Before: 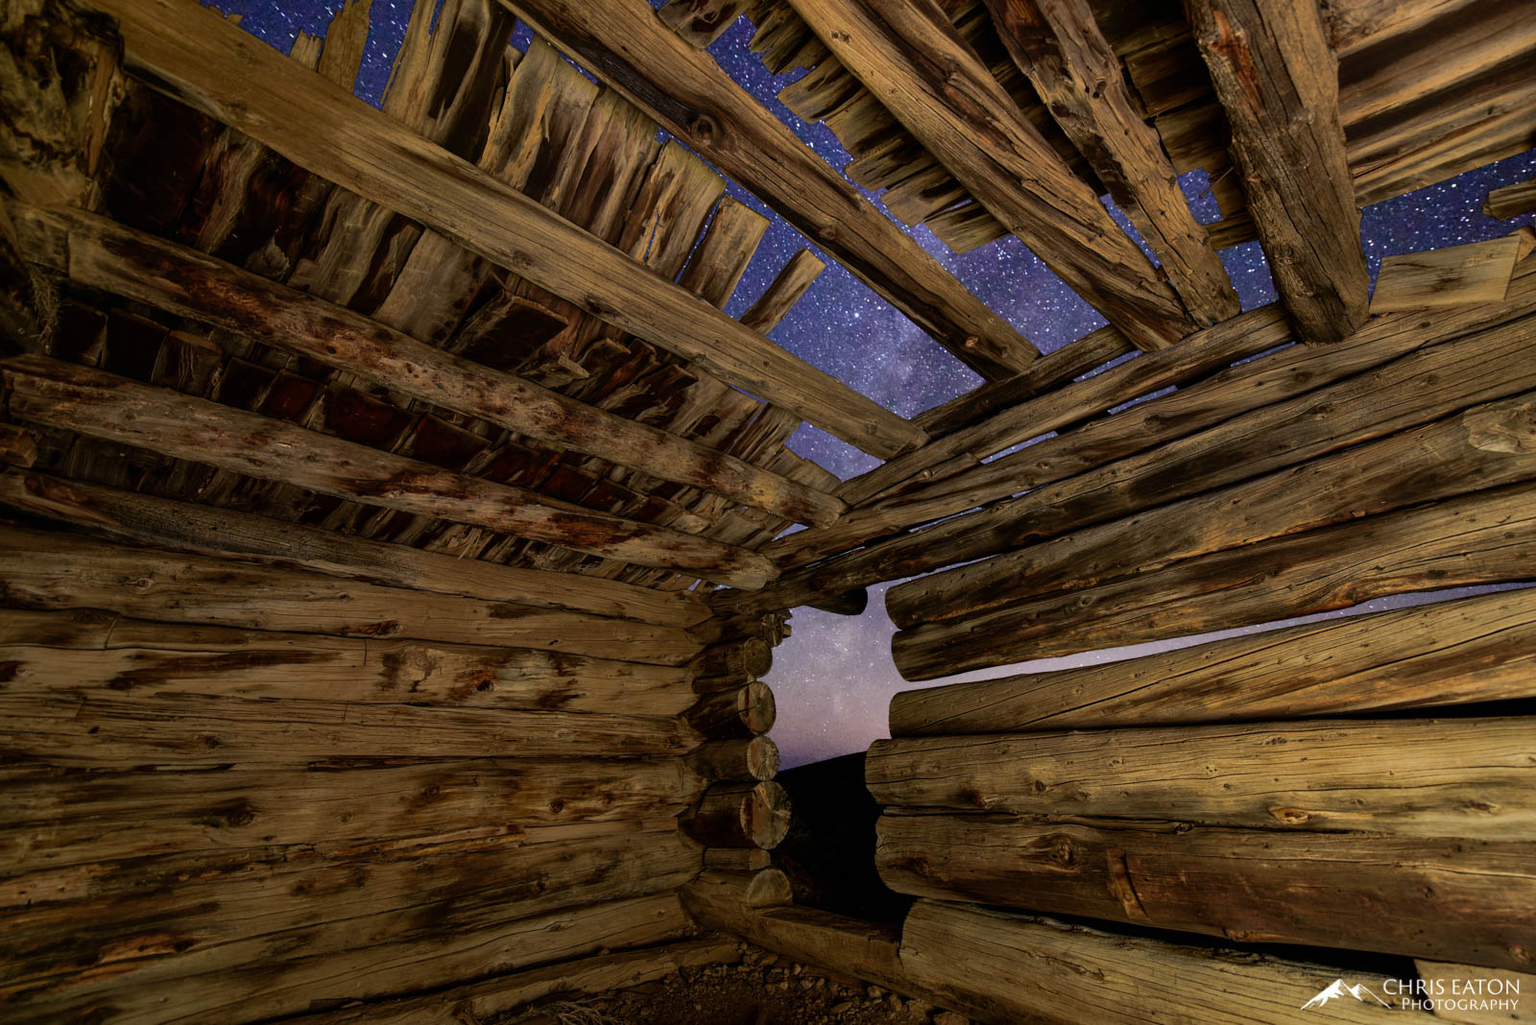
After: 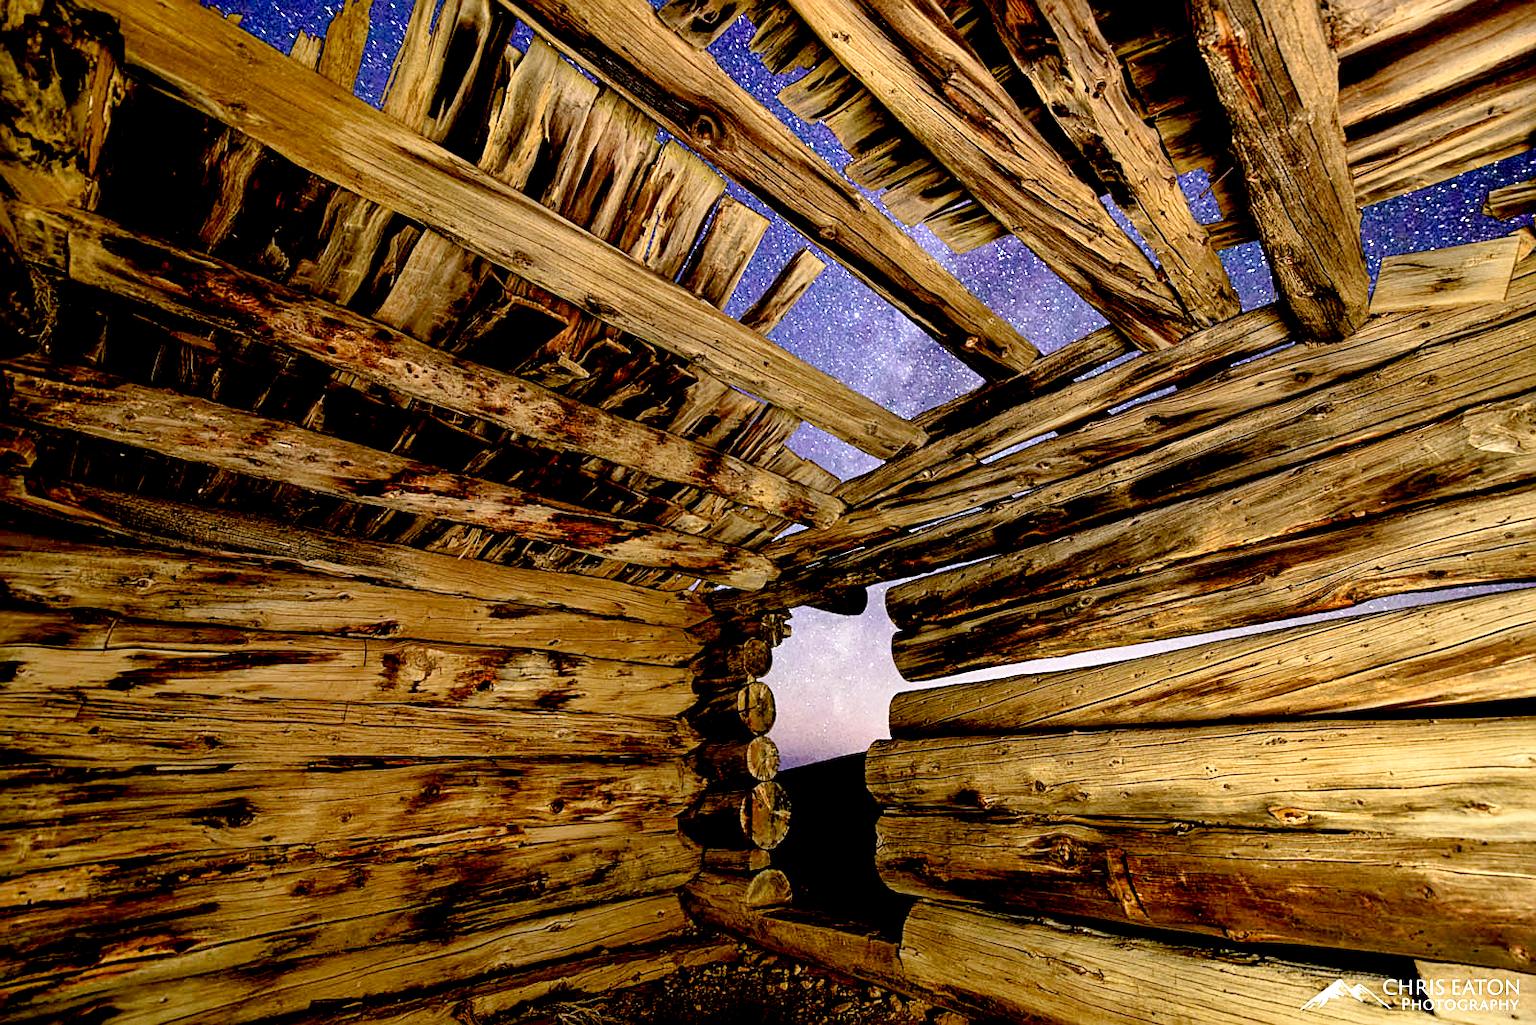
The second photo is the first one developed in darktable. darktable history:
sharpen: on, module defaults
exposure: black level correction 0.011, exposure 1.088 EV, compensate exposure bias true, compensate highlight preservation false
tone curve: curves: ch0 [(0, 0) (0.003, 0.004) (0.011, 0.014) (0.025, 0.032) (0.044, 0.057) (0.069, 0.089) (0.1, 0.128) (0.136, 0.174) (0.177, 0.227) (0.224, 0.287) (0.277, 0.354) (0.335, 0.427) (0.399, 0.507) (0.468, 0.582) (0.543, 0.653) (0.623, 0.726) (0.709, 0.799) (0.801, 0.876) (0.898, 0.937) (1, 1)], preserve colors none
